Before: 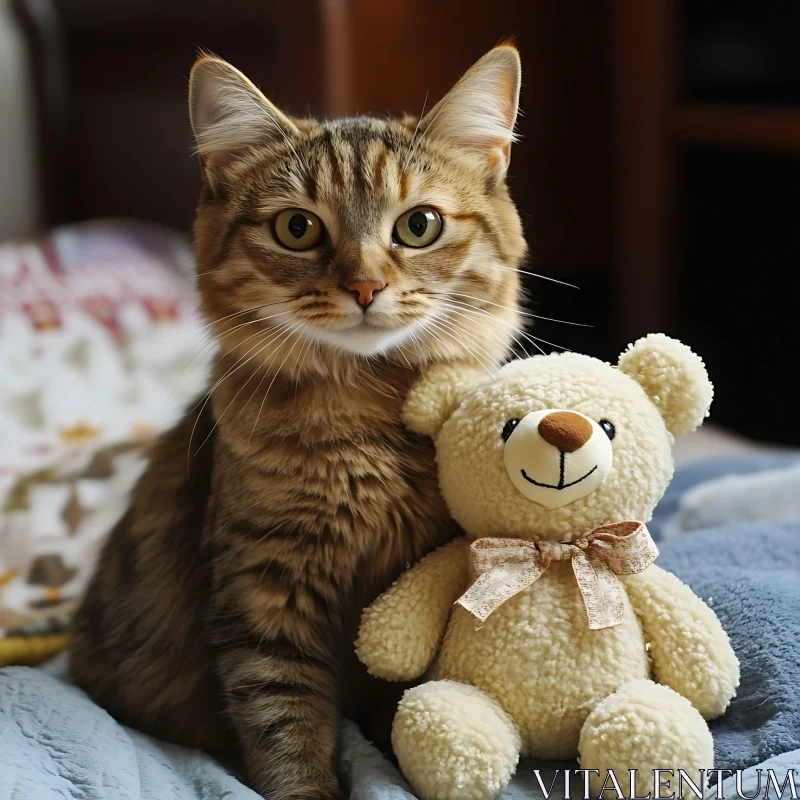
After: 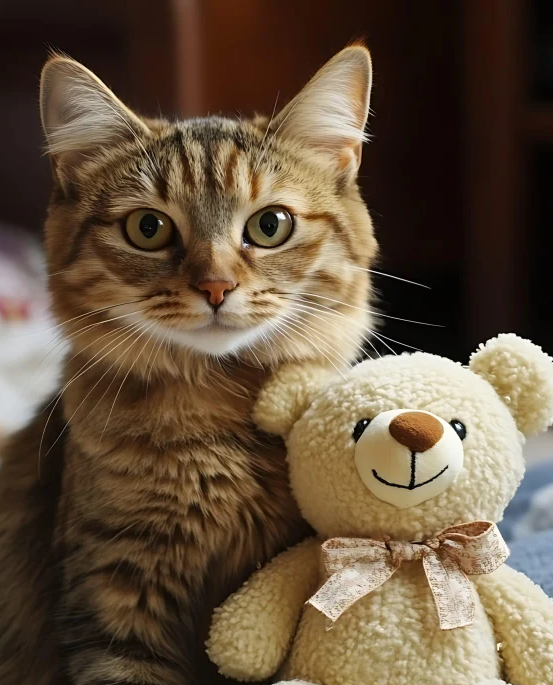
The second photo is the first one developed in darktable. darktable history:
crop: left 18.637%, right 12.225%, bottom 14.34%
